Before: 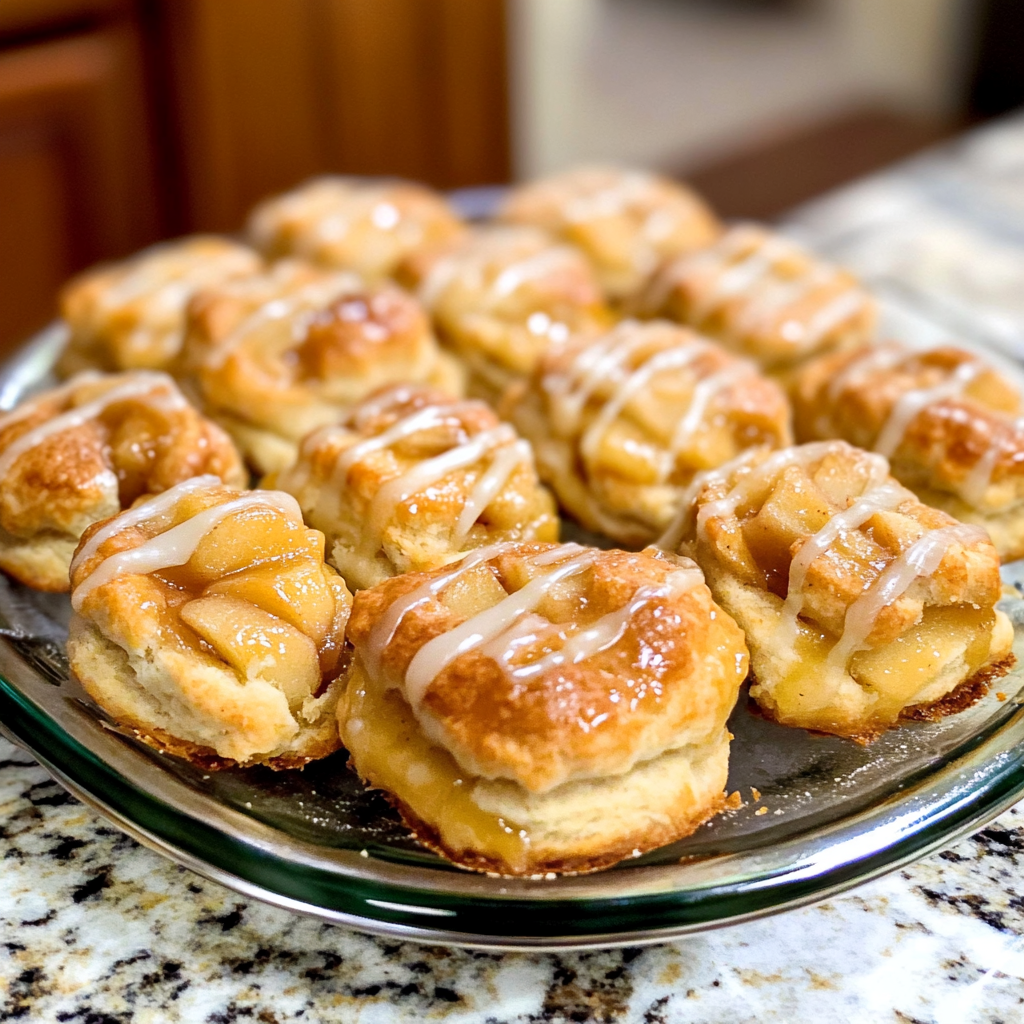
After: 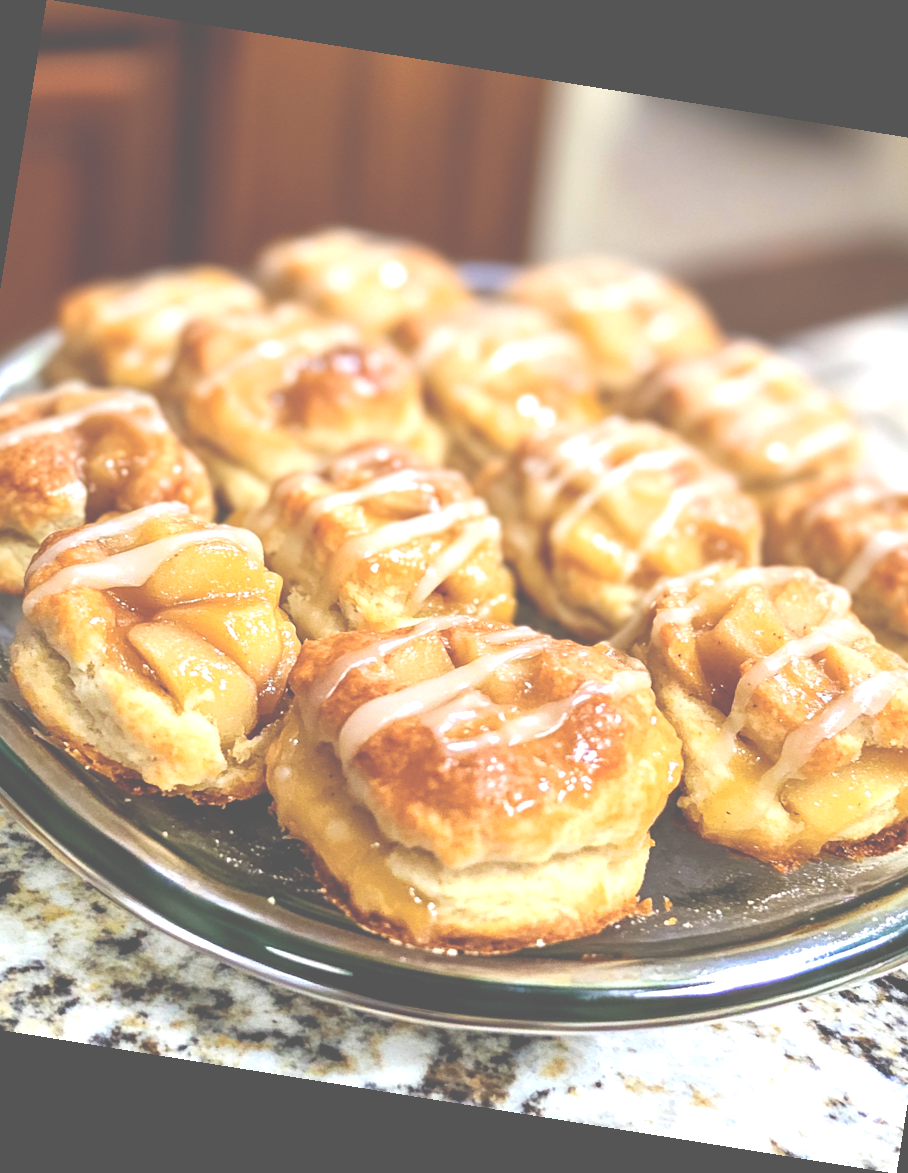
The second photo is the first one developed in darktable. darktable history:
crop: left 9.88%, right 12.664%
white balance: emerald 1
exposure: black level correction -0.071, exposure 0.5 EV, compensate highlight preservation false
rotate and perspective: rotation 9.12°, automatic cropping off
